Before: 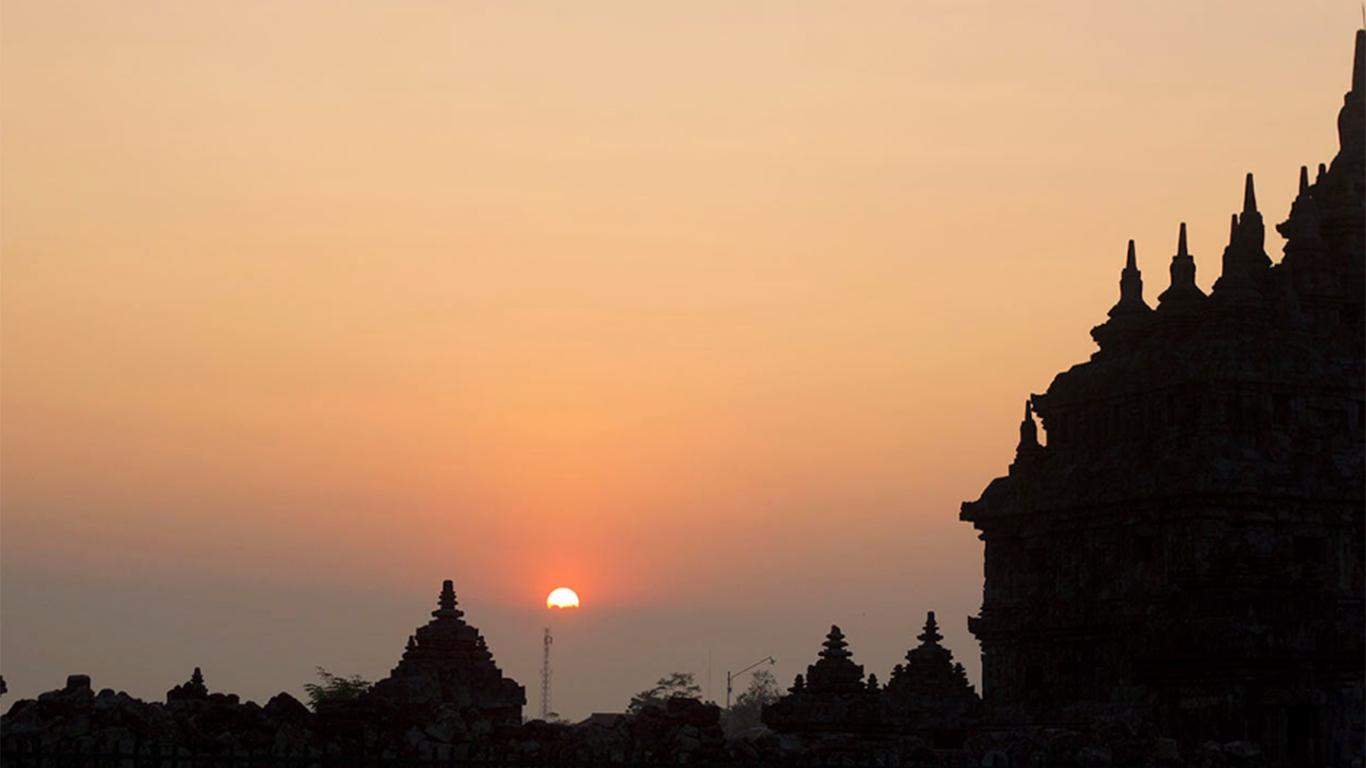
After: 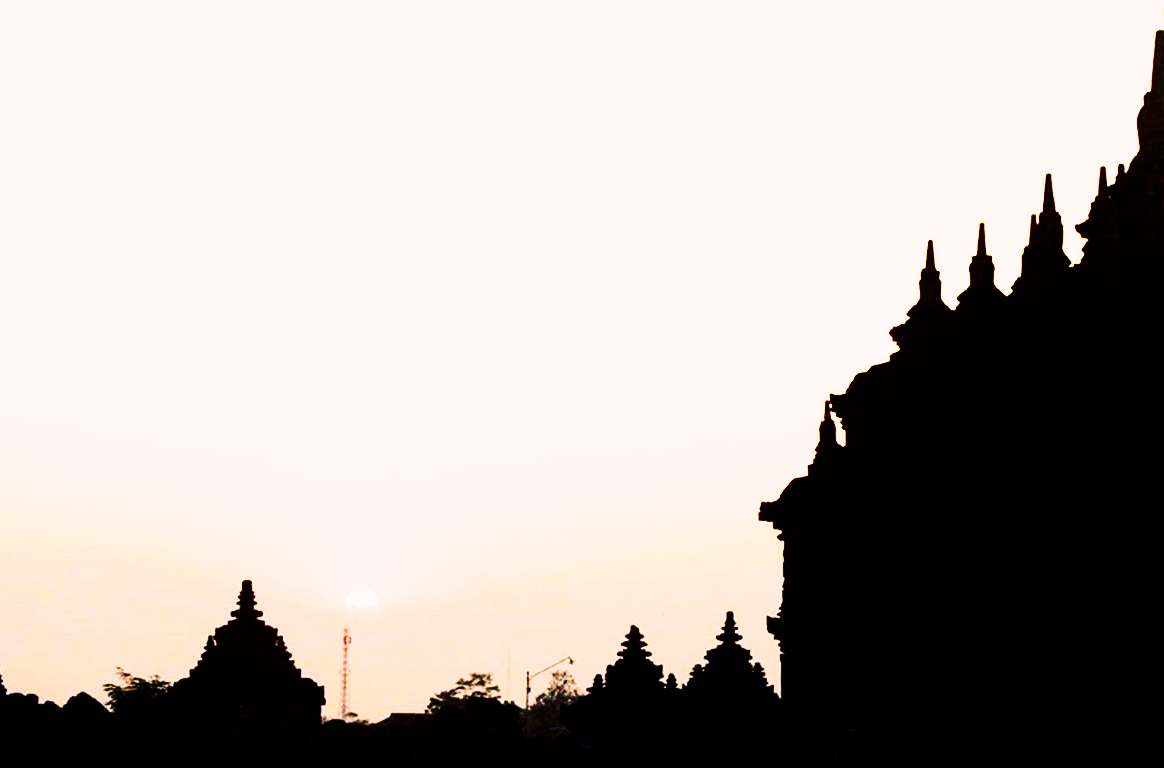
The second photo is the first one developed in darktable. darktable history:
exposure: black level correction 0, exposure 1.745 EV, compensate highlight preservation false
crop and rotate: left 14.781%
local contrast: mode bilateral grid, contrast 9, coarseness 25, detail 112%, midtone range 0.2
color correction: highlights a* 3.26, highlights b* 2.19, saturation 1.22
contrast brightness saturation: contrast 0.218, brightness -0.19, saturation 0.243
tone curve: curves: ch0 [(0, 0) (0.187, 0.12) (0.384, 0.363) (0.577, 0.681) (0.735, 0.881) (0.864, 0.959) (1, 0.987)]; ch1 [(0, 0) (0.402, 0.36) (0.476, 0.466) (0.501, 0.501) (0.518, 0.514) (0.564, 0.614) (0.614, 0.664) (0.741, 0.829) (1, 1)]; ch2 [(0, 0) (0.429, 0.387) (0.483, 0.481) (0.503, 0.501) (0.522, 0.531) (0.564, 0.605) (0.615, 0.697) (0.702, 0.774) (1, 0.895)], preserve colors none
filmic rgb: black relative exposure -5.09 EV, white relative exposure 3.56 EV, hardness 3.17, contrast 1.296, highlights saturation mix -49.65%
